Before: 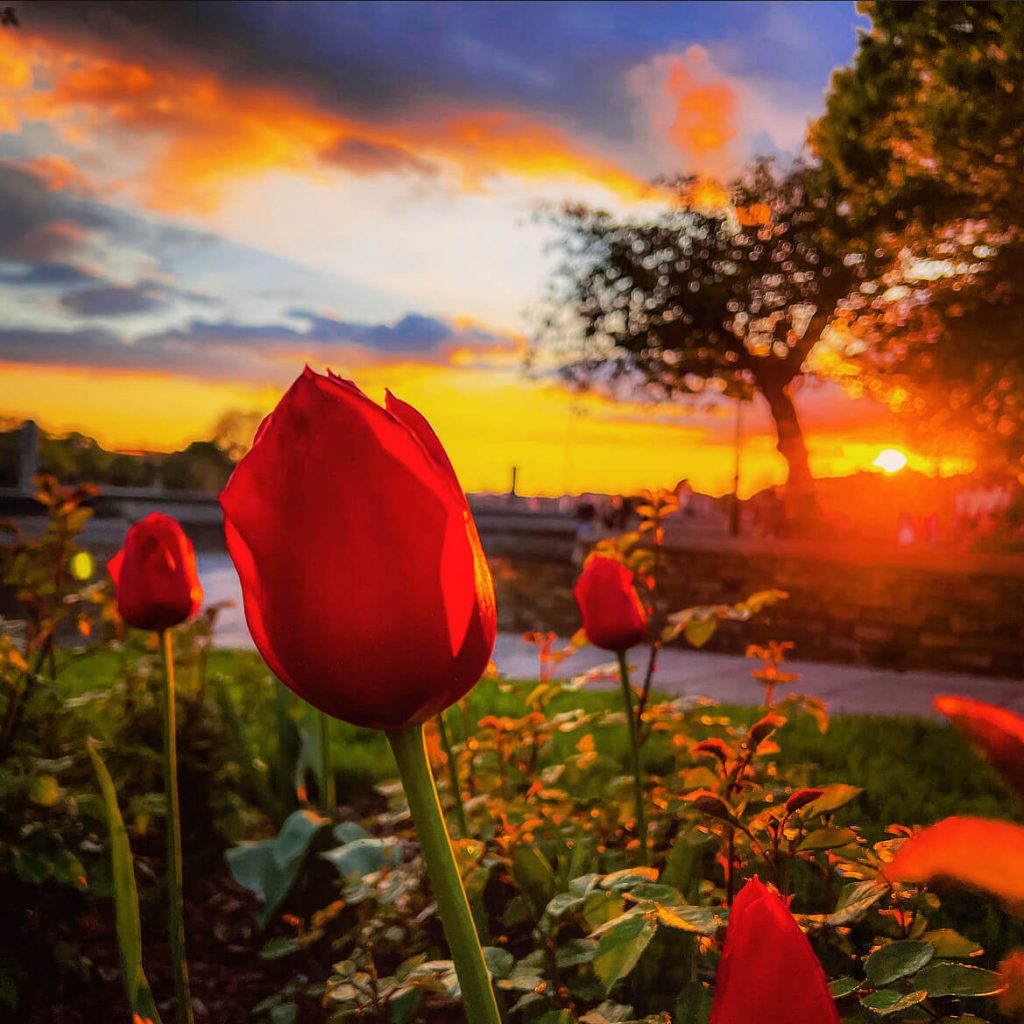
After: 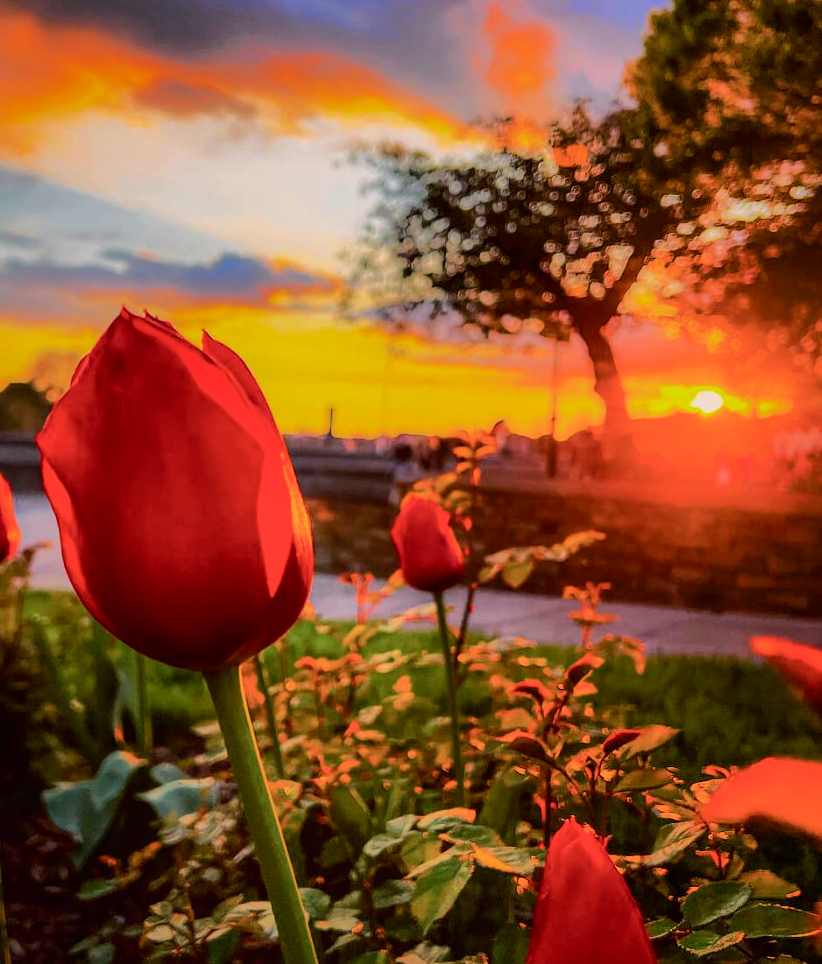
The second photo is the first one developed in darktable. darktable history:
crop and rotate: left 17.959%, top 5.771%, right 1.742%
tone curve: curves: ch0 [(0, 0) (0.035, 0.017) (0.131, 0.108) (0.279, 0.279) (0.476, 0.554) (0.617, 0.693) (0.704, 0.77) (0.801, 0.854) (0.895, 0.927) (1, 0.976)]; ch1 [(0, 0) (0.318, 0.278) (0.444, 0.427) (0.493, 0.493) (0.537, 0.547) (0.594, 0.616) (0.746, 0.764) (1, 1)]; ch2 [(0, 0) (0.316, 0.292) (0.381, 0.37) (0.423, 0.448) (0.476, 0.482) (0.502, 0.498) (0.529, 0.532) (0.583, 0.608) (0.639, 0.657) (0.7, 0.7) (0.861, 0.808) (1, 0.951)], color space Lab, independent channels, preserve colors none
color contrast: green-magenta contrast 0.96
shadows and highlights: shadows 25, highlights -70
